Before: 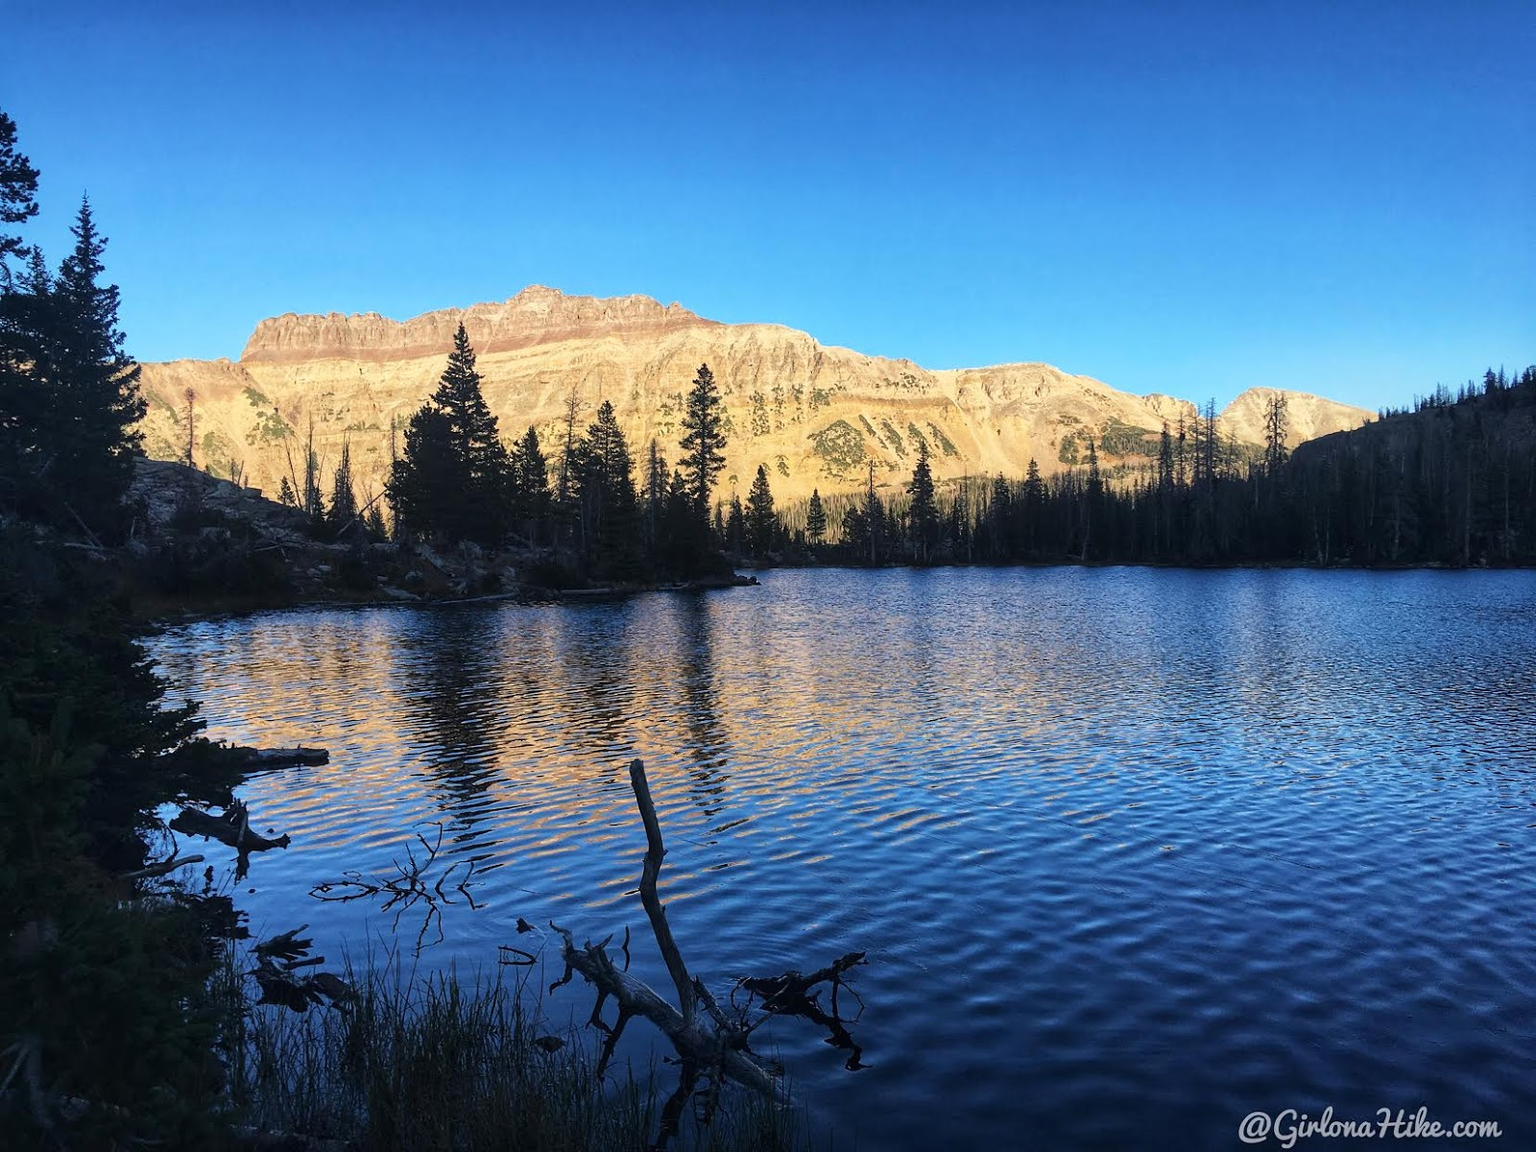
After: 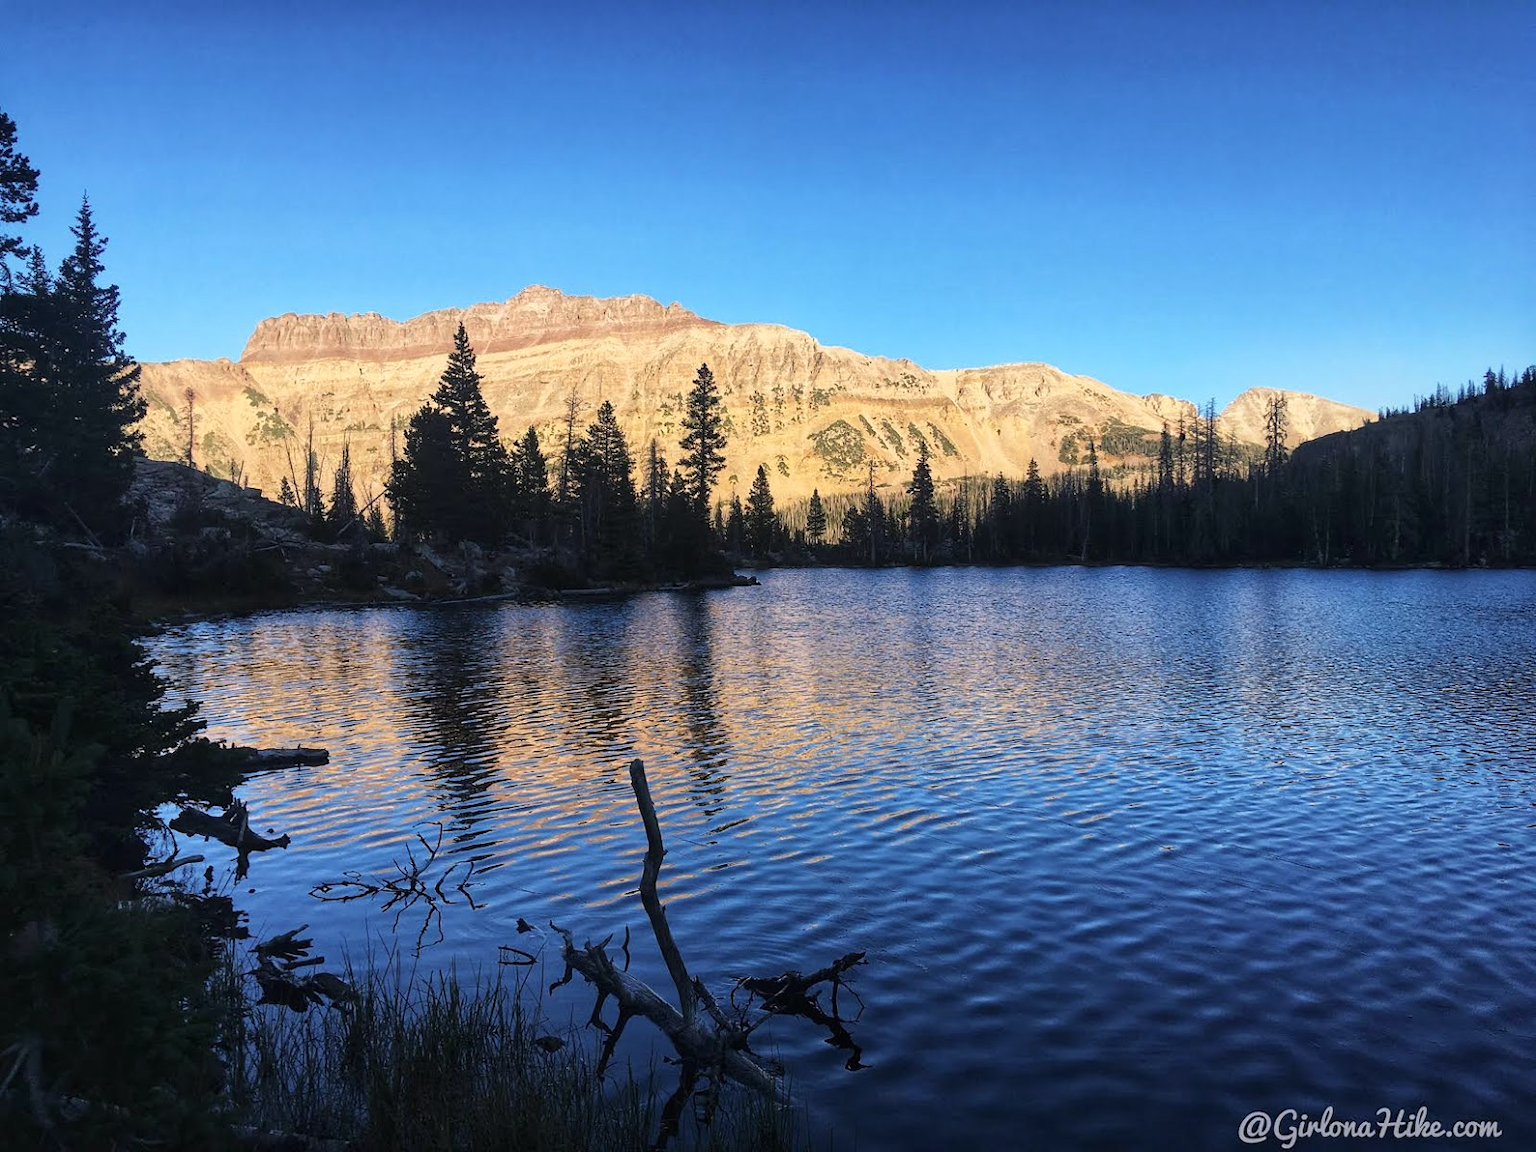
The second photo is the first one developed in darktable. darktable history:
color correction: highlights a* 3.04, highlights b* -1.43, shadows a* -0.09, shadows b* 1.79, saturation 0.976
